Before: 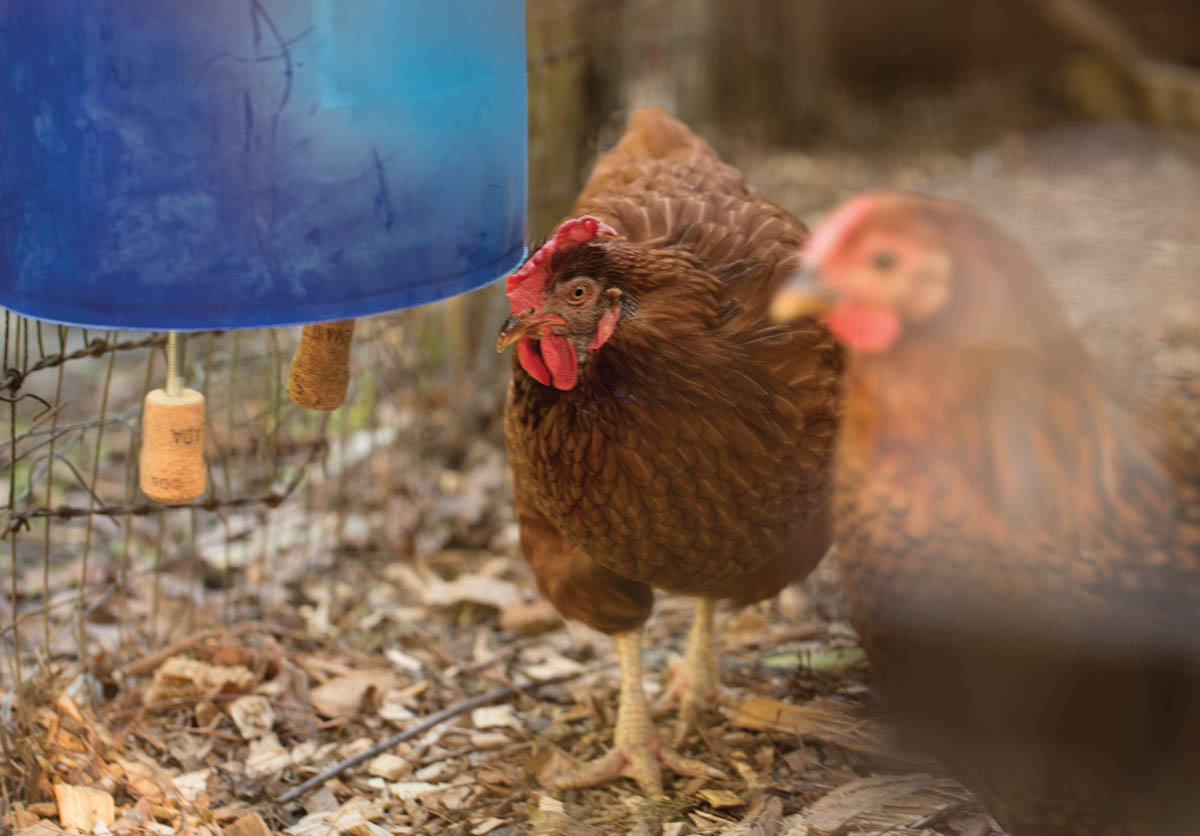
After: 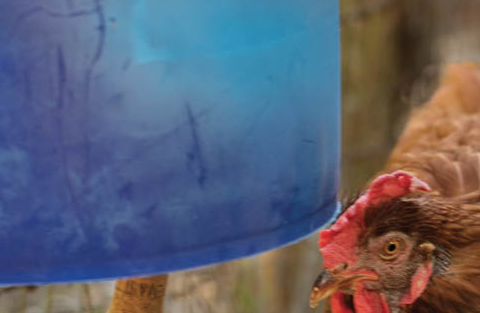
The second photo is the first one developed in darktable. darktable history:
shadows and highlights: shadows 20.98, highlights -82.25, soften with gaussian
crop: left 15.642%, top 5.442%, right 44.327%, bottom 57.034%
